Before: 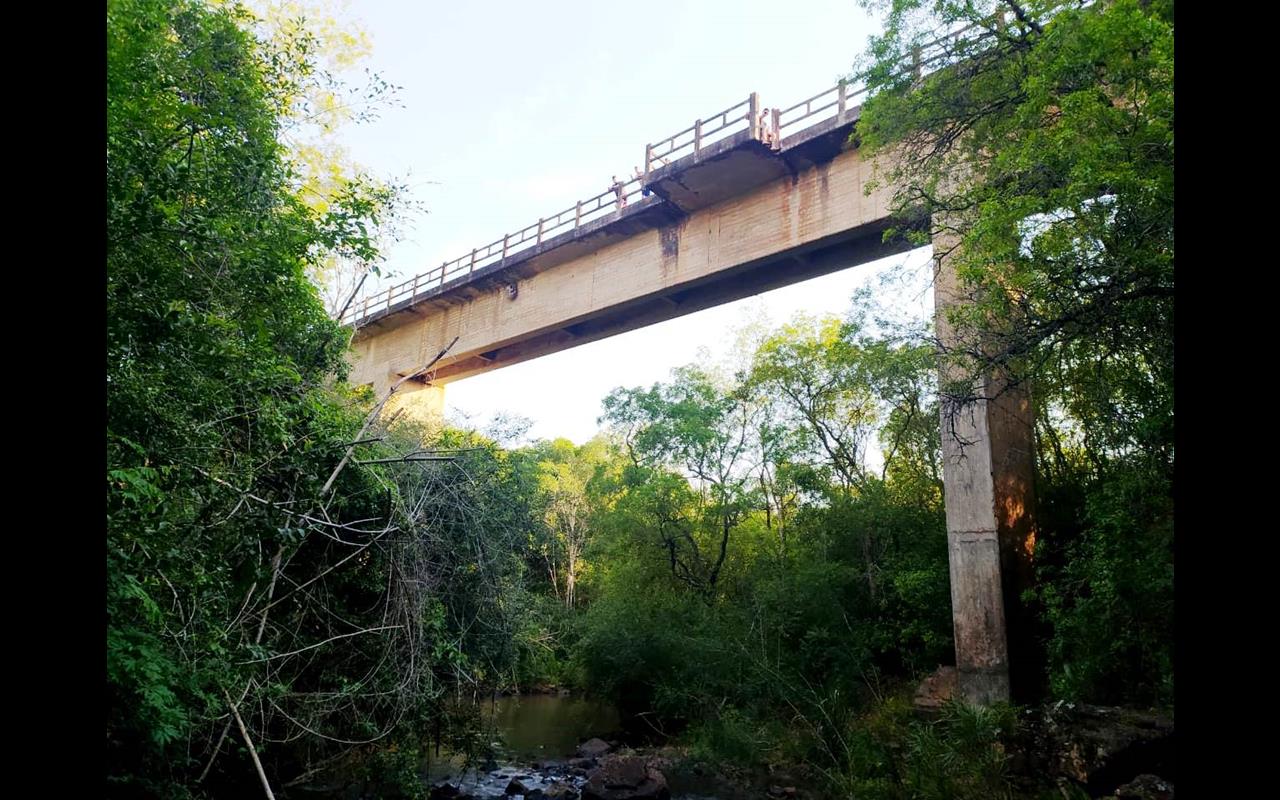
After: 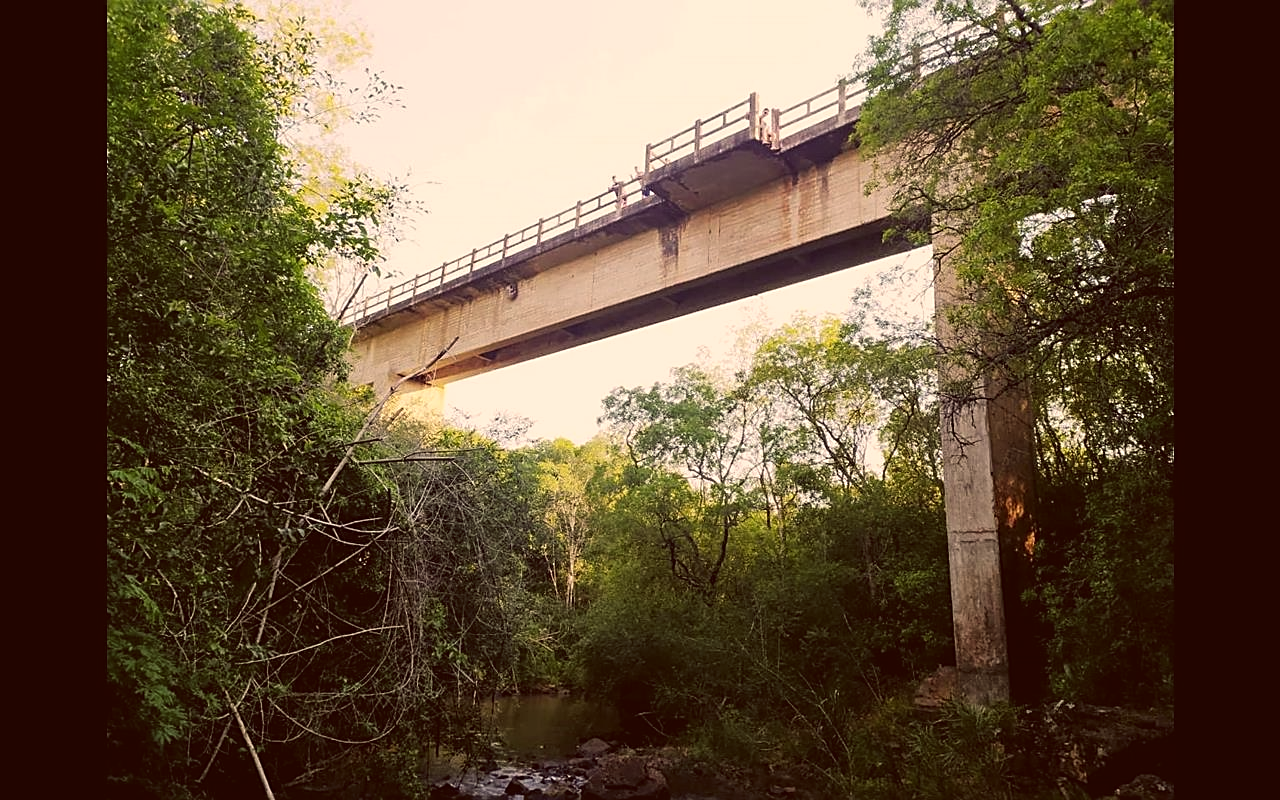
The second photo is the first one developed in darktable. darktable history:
sharpen: on, module defaults
color correction: highlights a* 10.21, highlights b* 9.79, shadows a* 8.61, shadows b* 7.88, saturation 0.8
color balance: lift [1.005, 1.002, 0.998, 0.998], gamma [1, 1.021, 1.02, 0.979], gain [0.923, 1.066, 1.056, 0.934]
